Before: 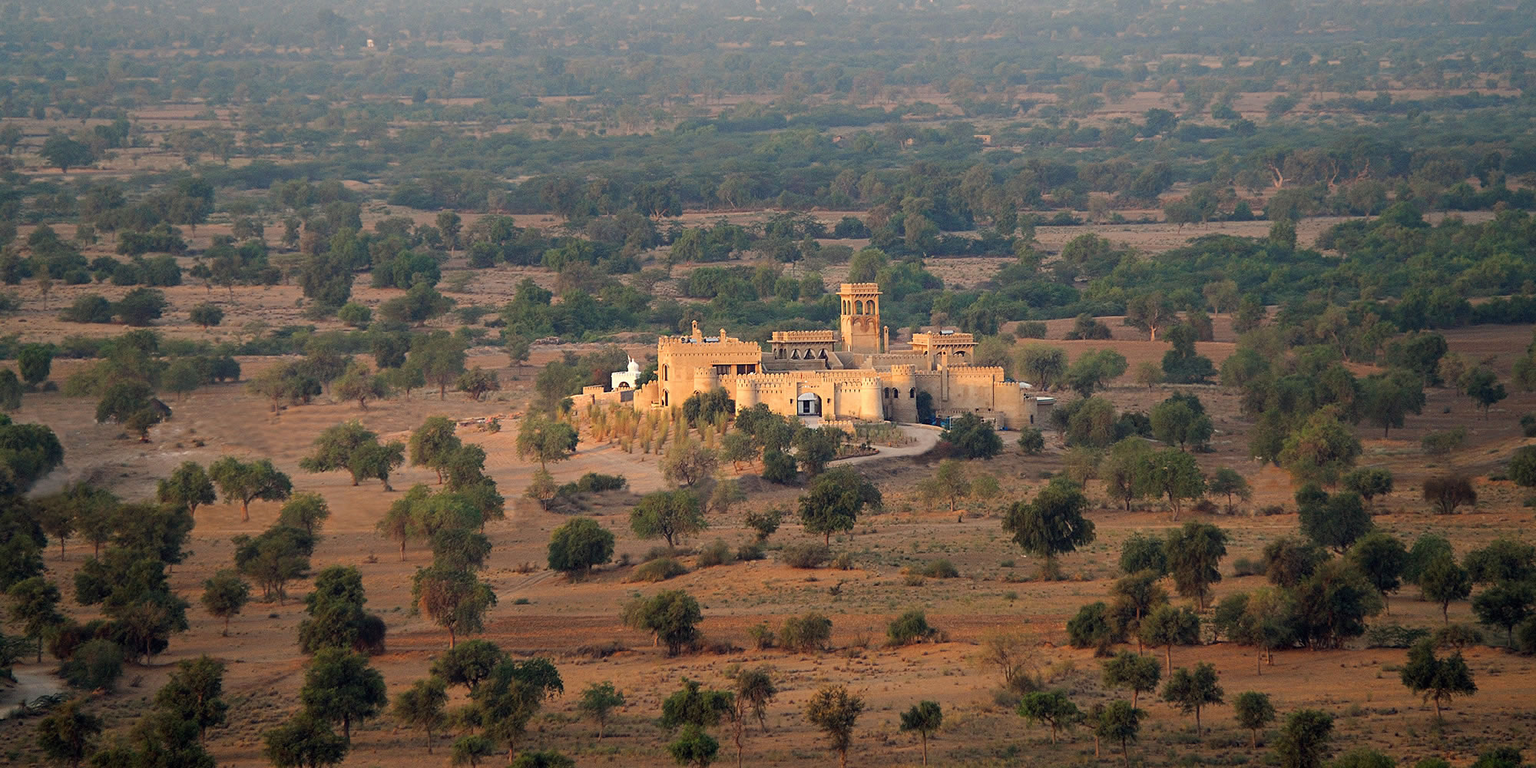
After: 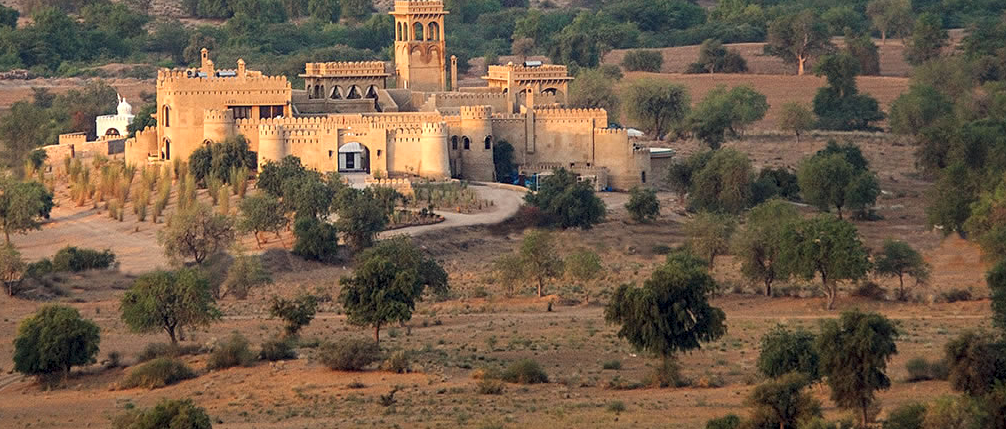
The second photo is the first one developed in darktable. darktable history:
local contrast: detail 130%
crop: left 35.027%, top 36.996%, right 14.639%, bottom 20.095%
